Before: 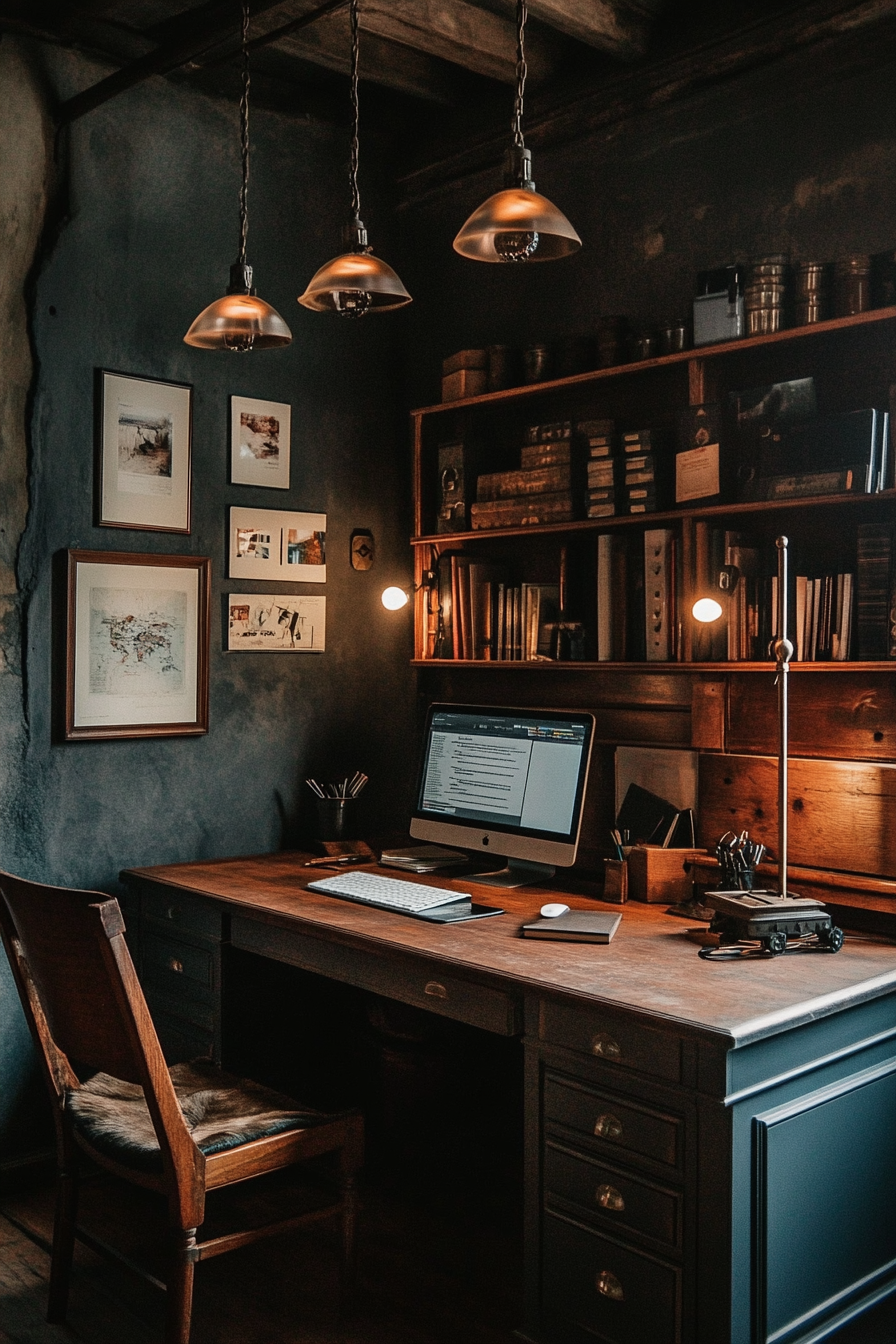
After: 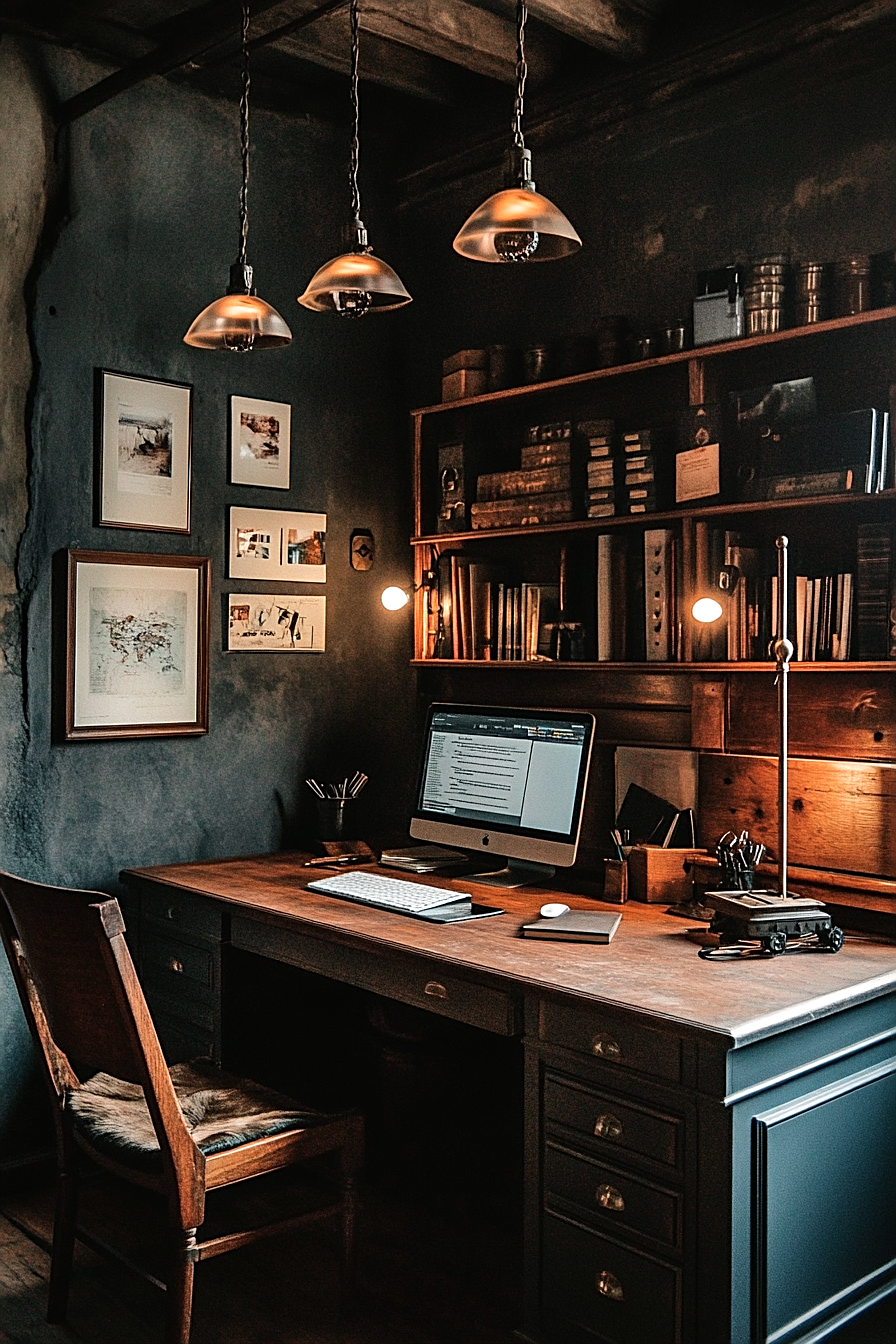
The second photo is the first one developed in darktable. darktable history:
sharpen: on, module defaults
tone equalizer: -8 EV -0.406 EV, -7 EV -0.428 EV, -6 EV -0.311 EV, -5 EV -0.2 EV, -3 EV 0.223 EV, -2 EV 0.324 EV, -1 EV 0.379 EV, +0 EV 0.391 EV
shadows and highlights: shadows 31.58, highlights -33.2, soften with gaussian
